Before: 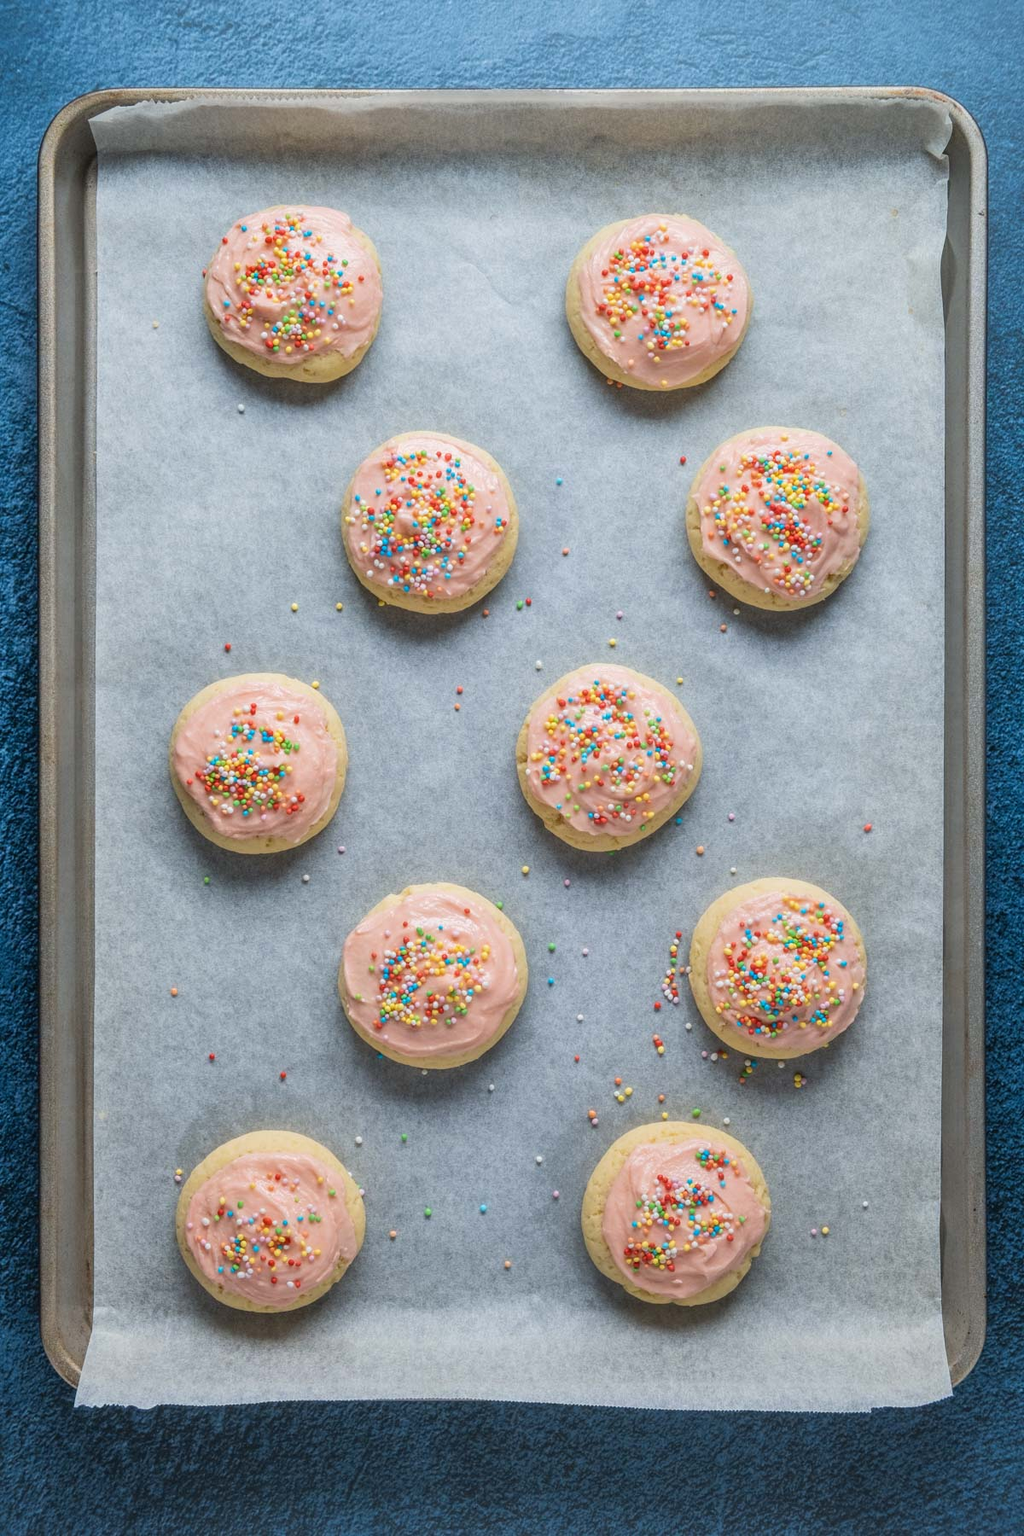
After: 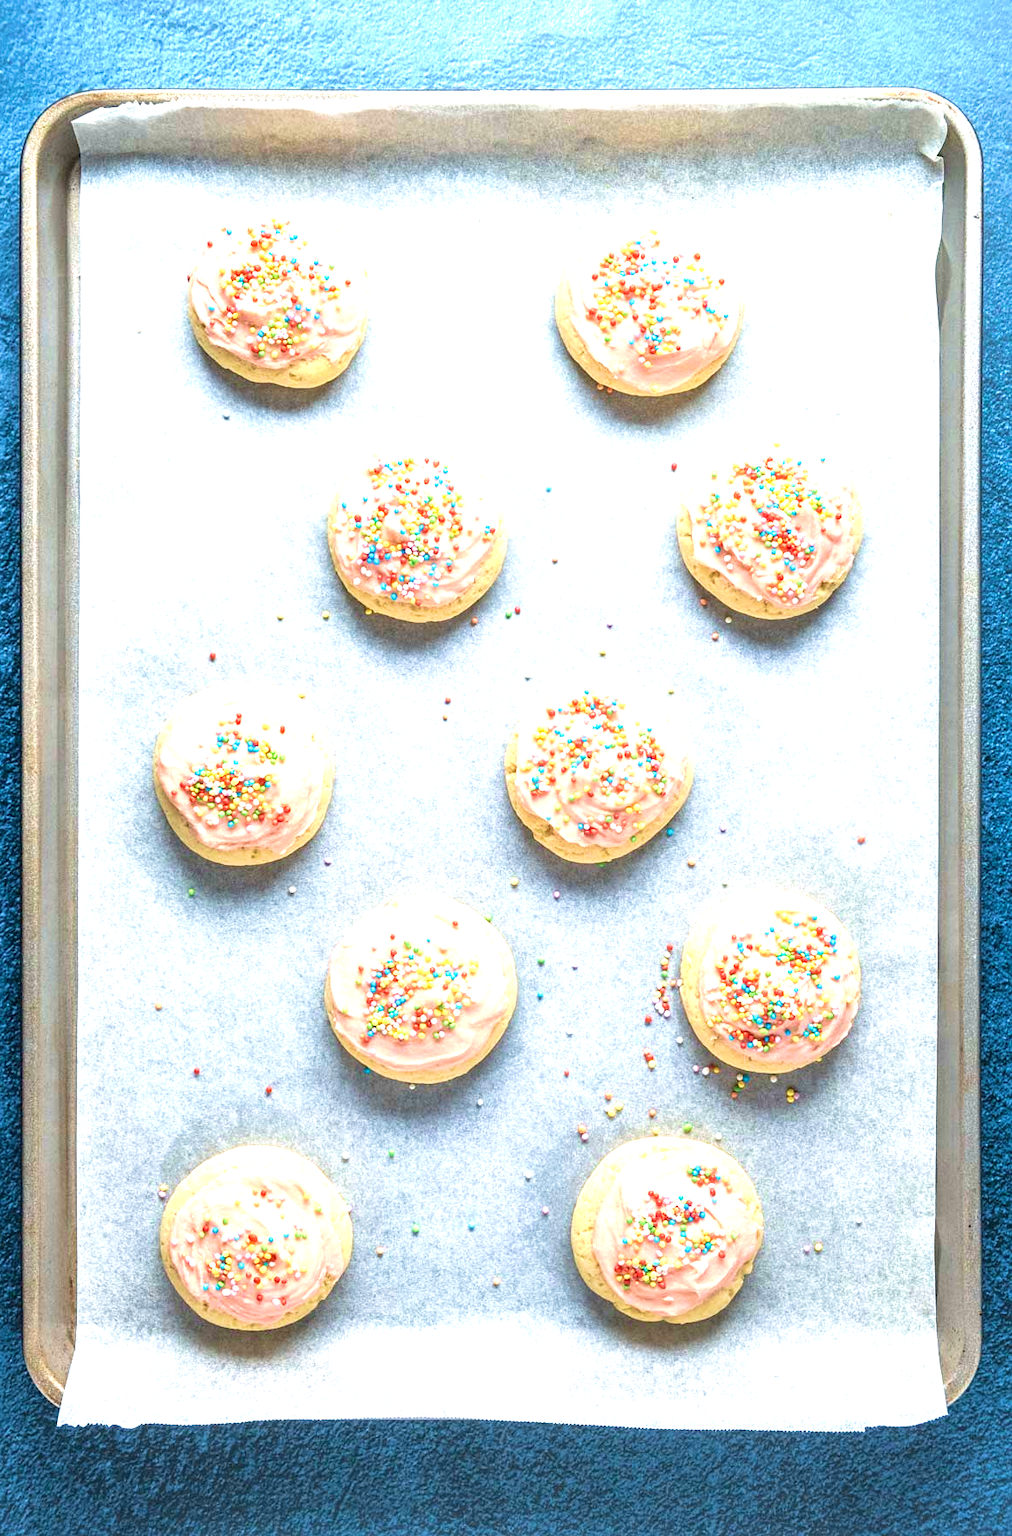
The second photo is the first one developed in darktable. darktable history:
velvia: strength 45%
crop and rotate: left 1.774%, right 0.633%, bottom 1.28%
exposure: black level correction 0.001, exposure 1.398 EV, compensate exposure bias true, compensate highlight preservation false
sharpen: amount 0.2
